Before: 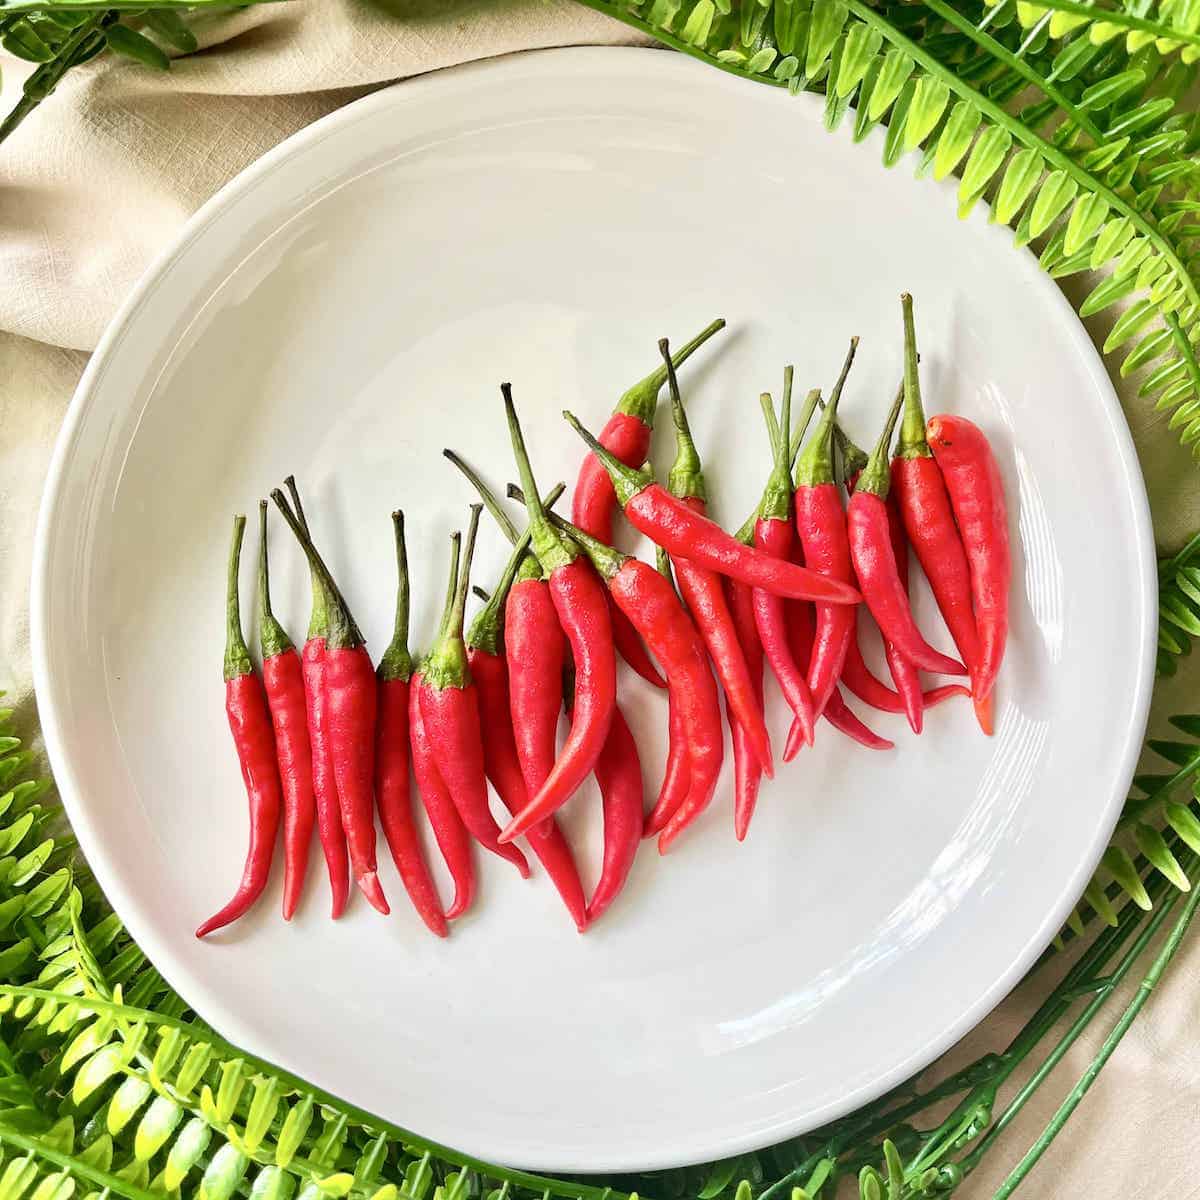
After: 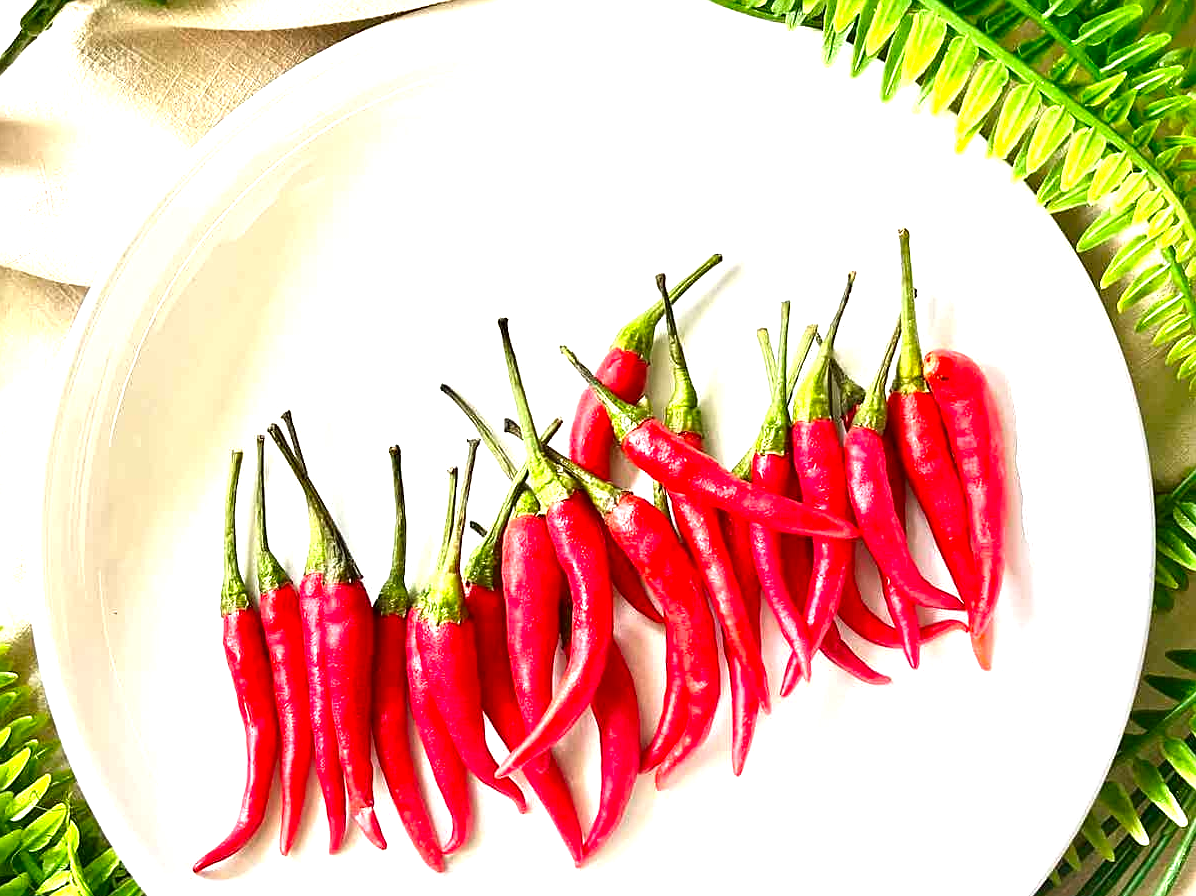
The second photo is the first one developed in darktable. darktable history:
contrast brightness saturation: brightness -0.089
crop: left 0.294%, top 5.482%, bottom 19.851%
exposure: black level correction 0, exposure 0.899 EV, compensate exposure bias true, compensate highlight preservation false
sharpen: on, module defaults
